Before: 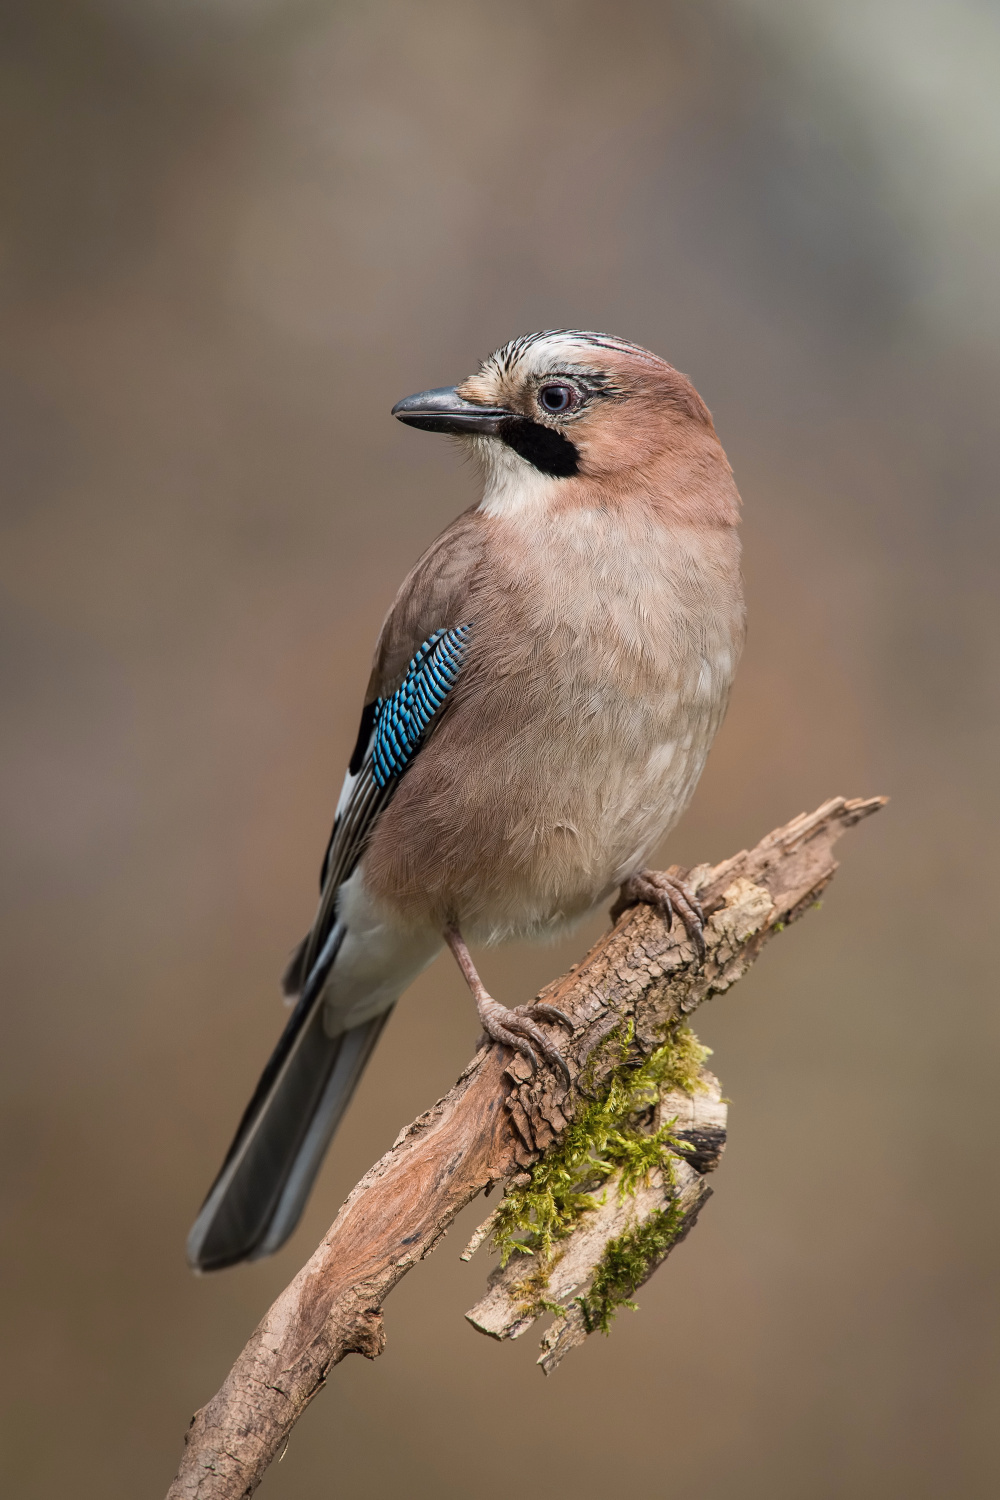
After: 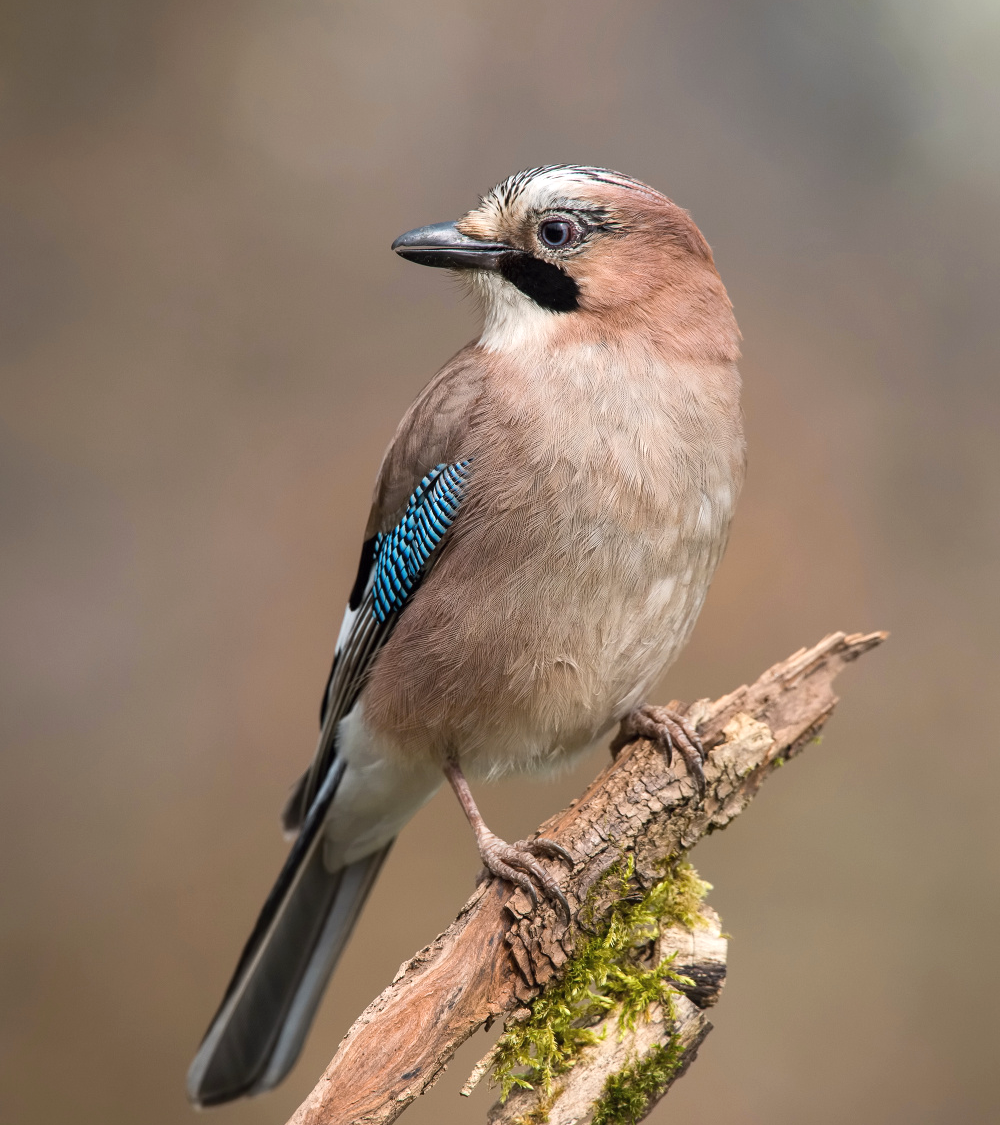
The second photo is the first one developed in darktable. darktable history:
crop: top 11.038%, bottom 13.905%
exposure: black level correction 0, exposure 0.302 EV, compensate exposure bias true, compensate highlight preservation false
